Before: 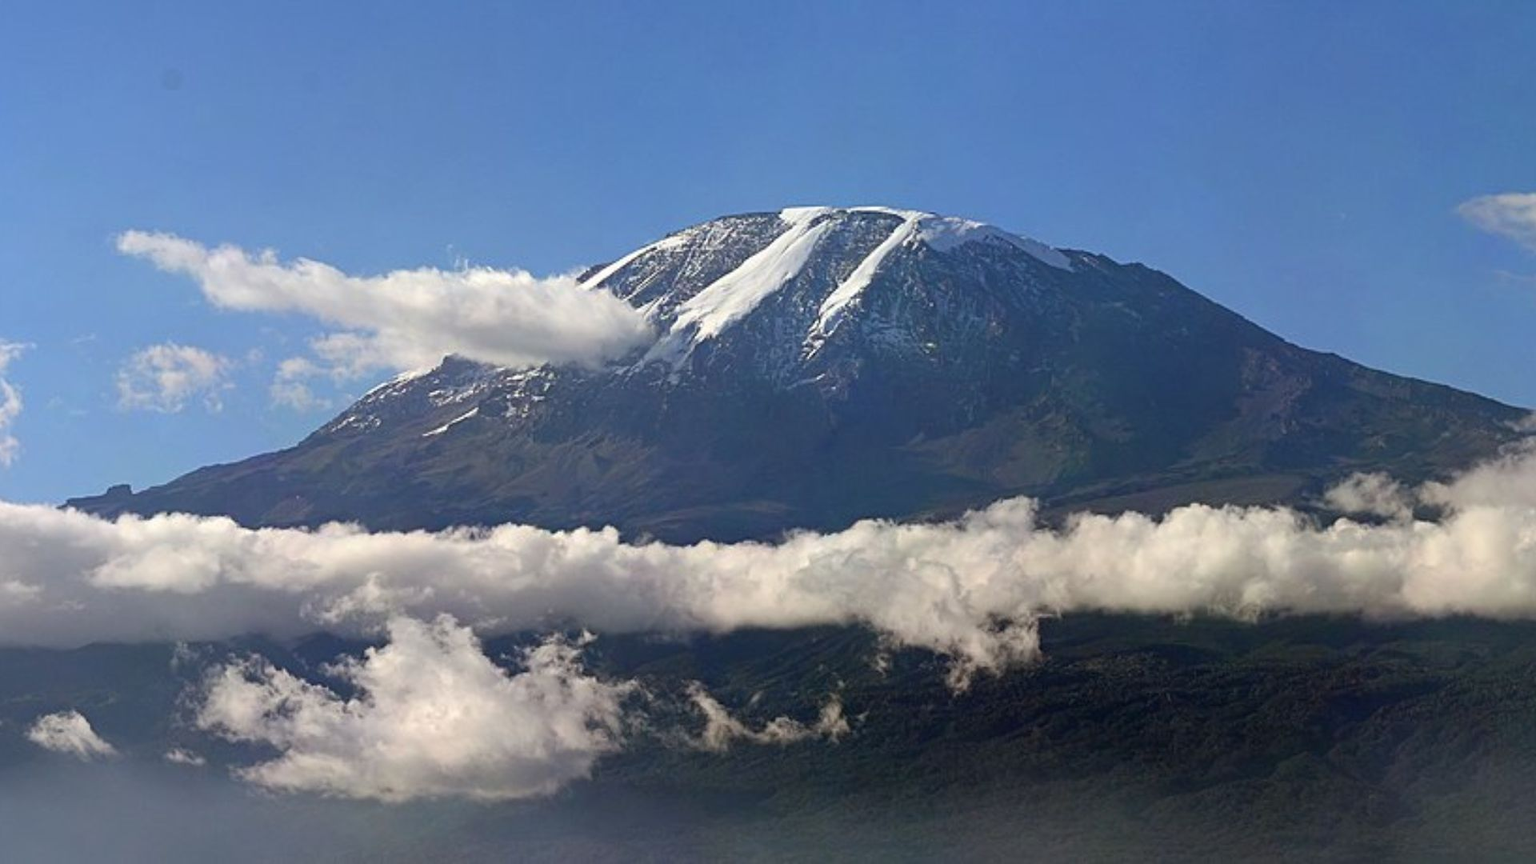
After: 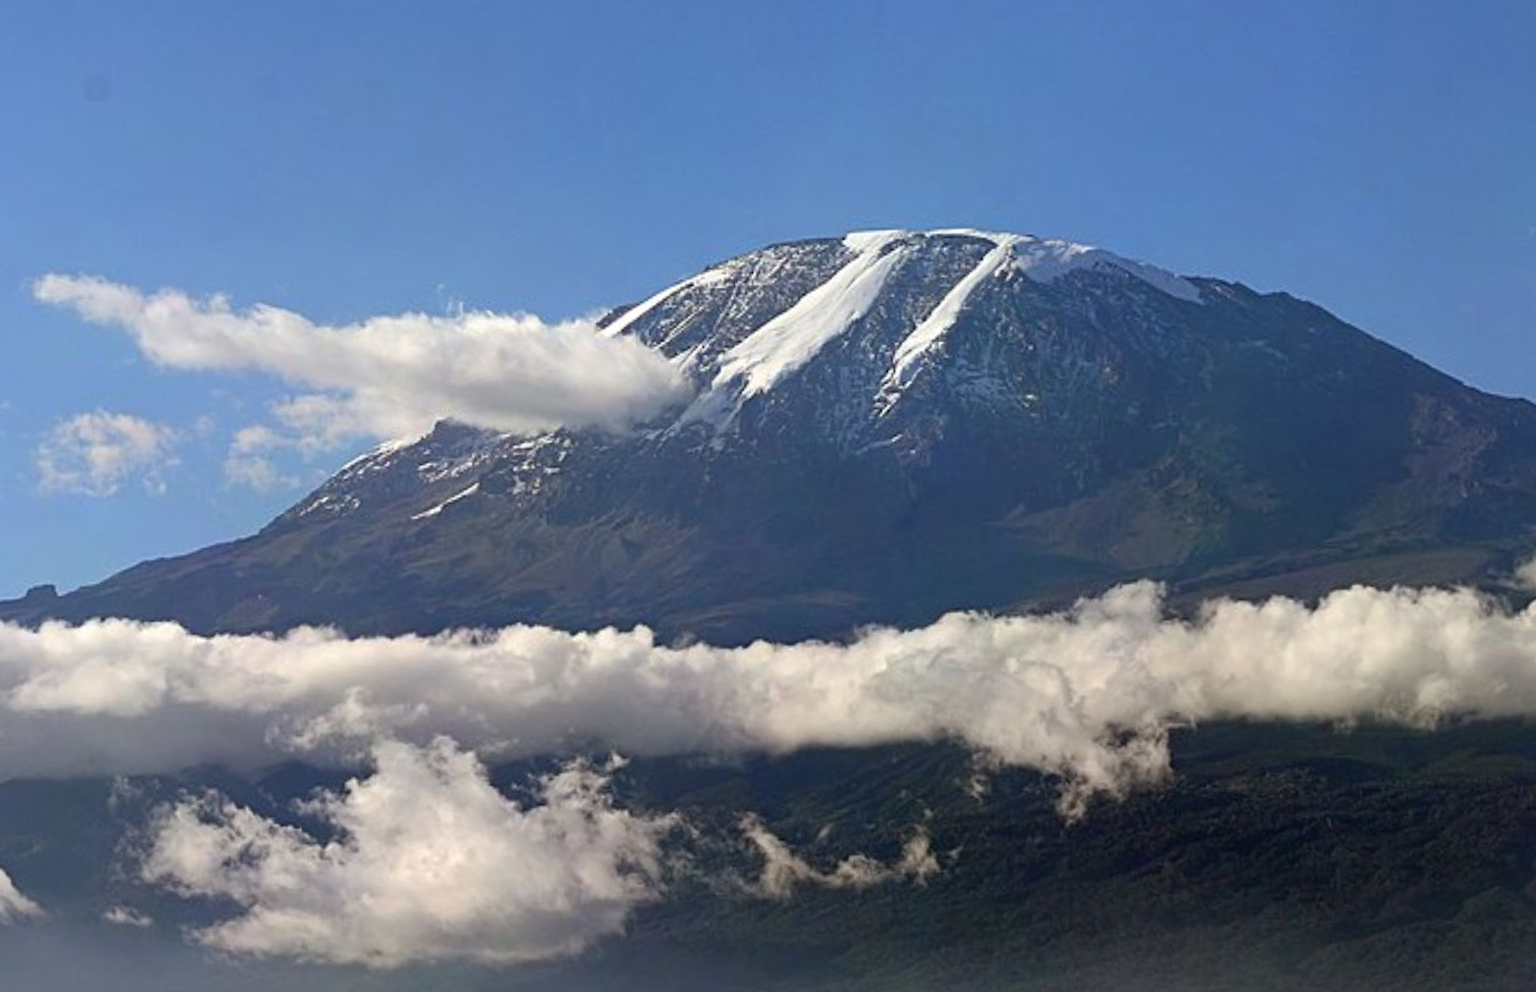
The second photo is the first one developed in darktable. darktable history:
tone equalizer: on, module defaults
crop and rotate: angle 1°, left 4.281%, top 0.642%, right 11.383%, bottom 2.486%
